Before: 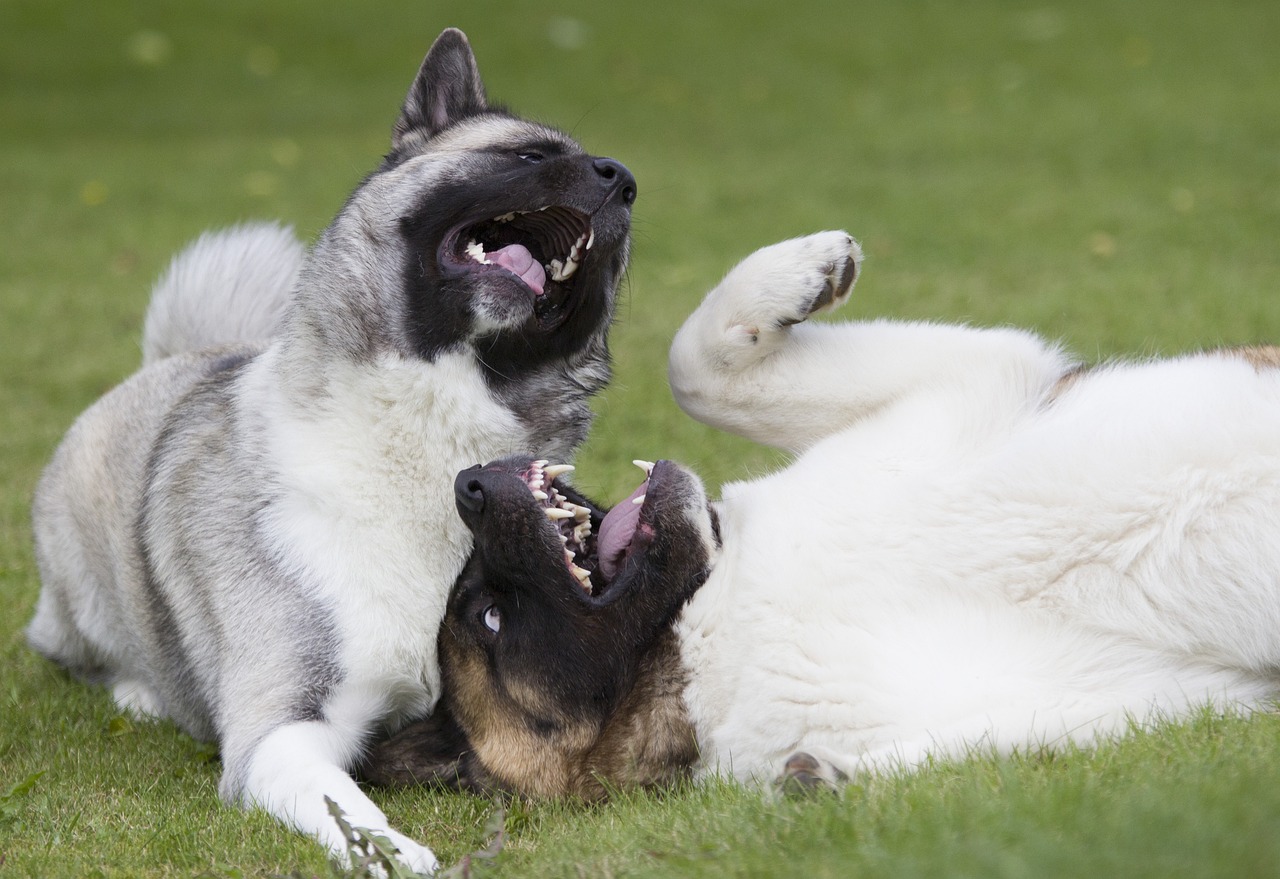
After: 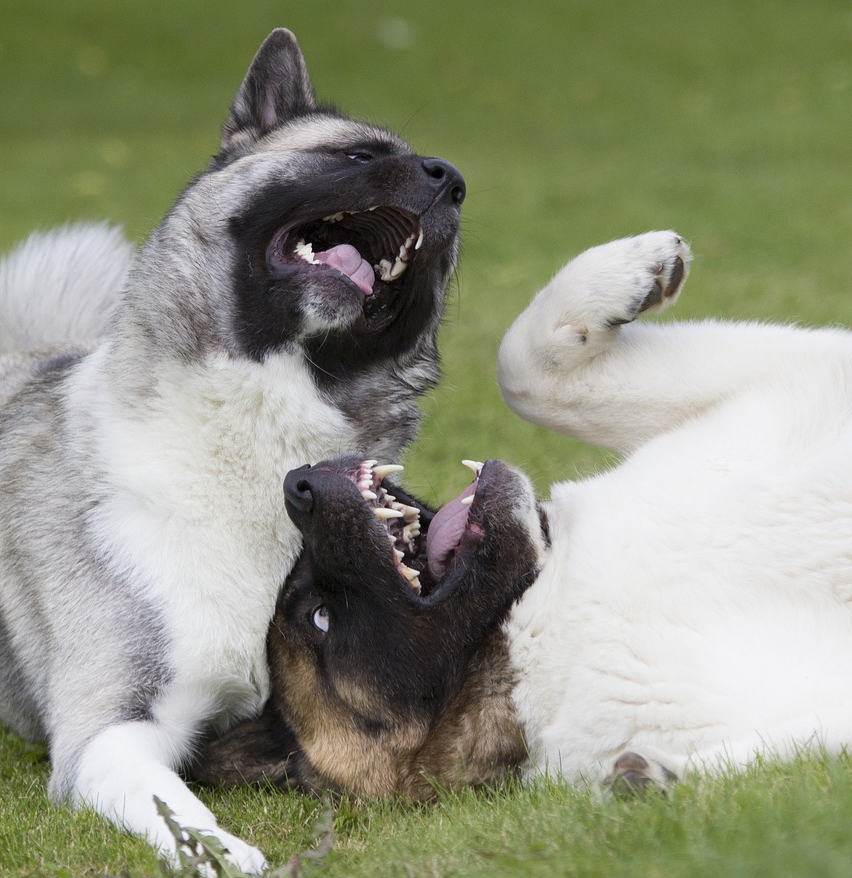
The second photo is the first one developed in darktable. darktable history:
shadows and highlights: radius 331.23, shadows 53.51, highlights -99.52, compress 94.18%, soften with gaussian
crop and rotate: left 13.375%, right 20.017%
